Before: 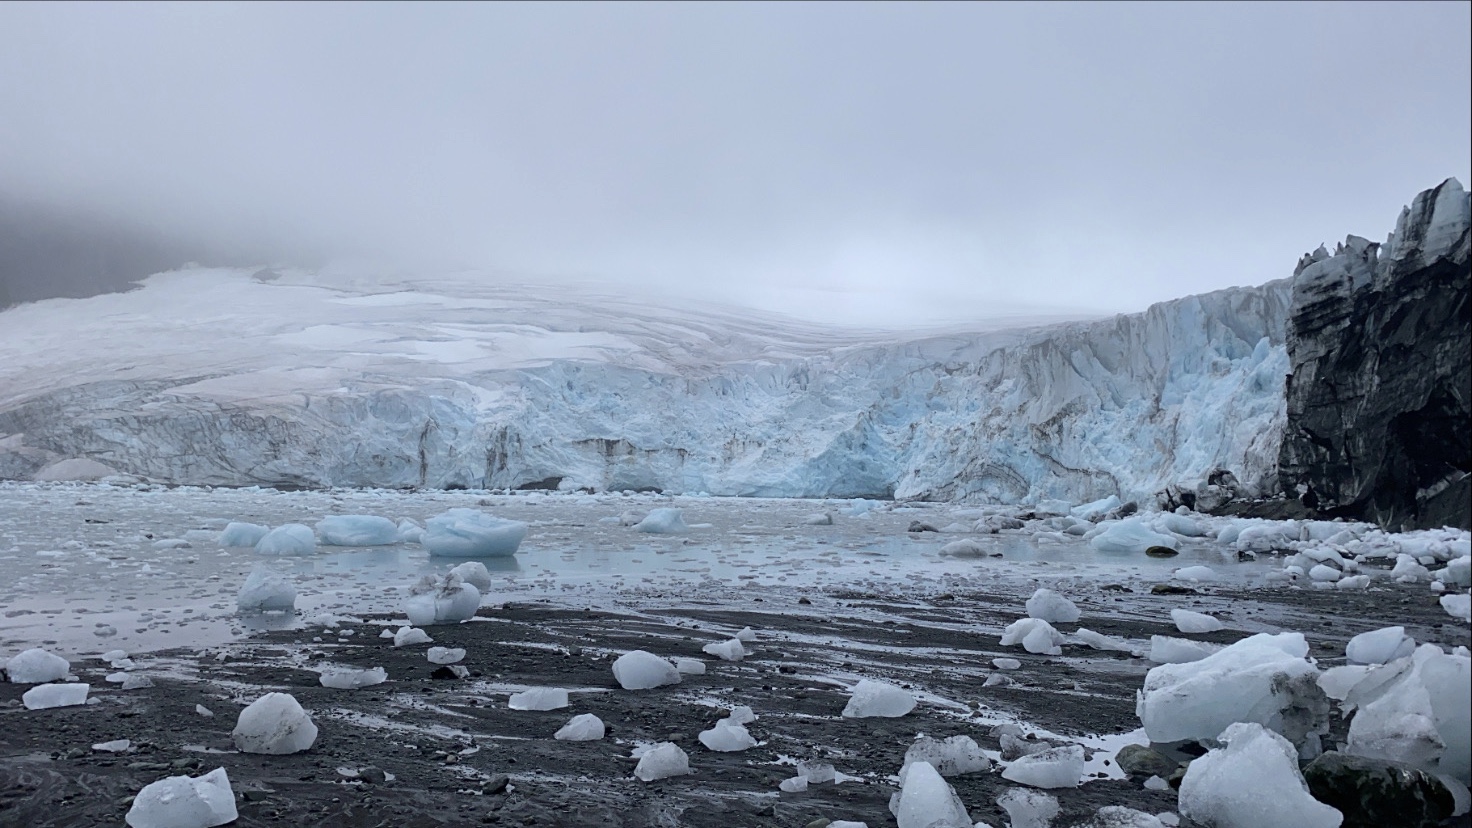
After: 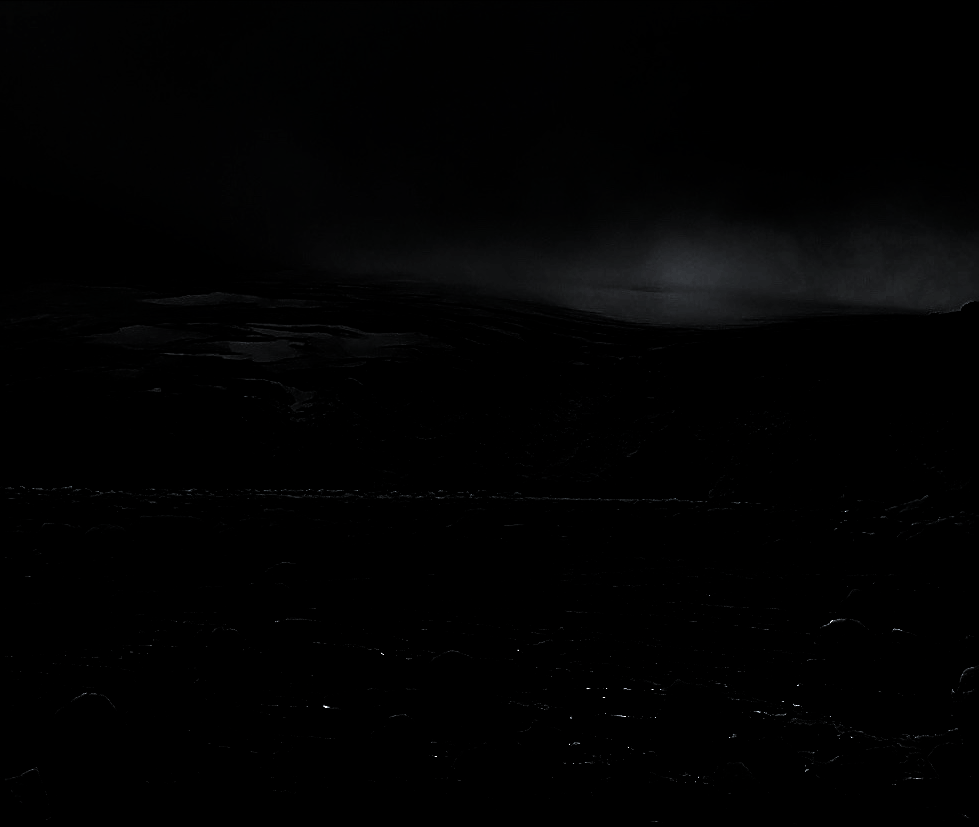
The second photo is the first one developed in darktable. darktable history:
sharpen: on, module defaults
levels: levels [0.721, 0.937, 0.997]
local contrast: highlights 103%, shadows 98%, detail 119%, midtone range 0.2
crop and rotate: left 12.643%, right 20.785%
